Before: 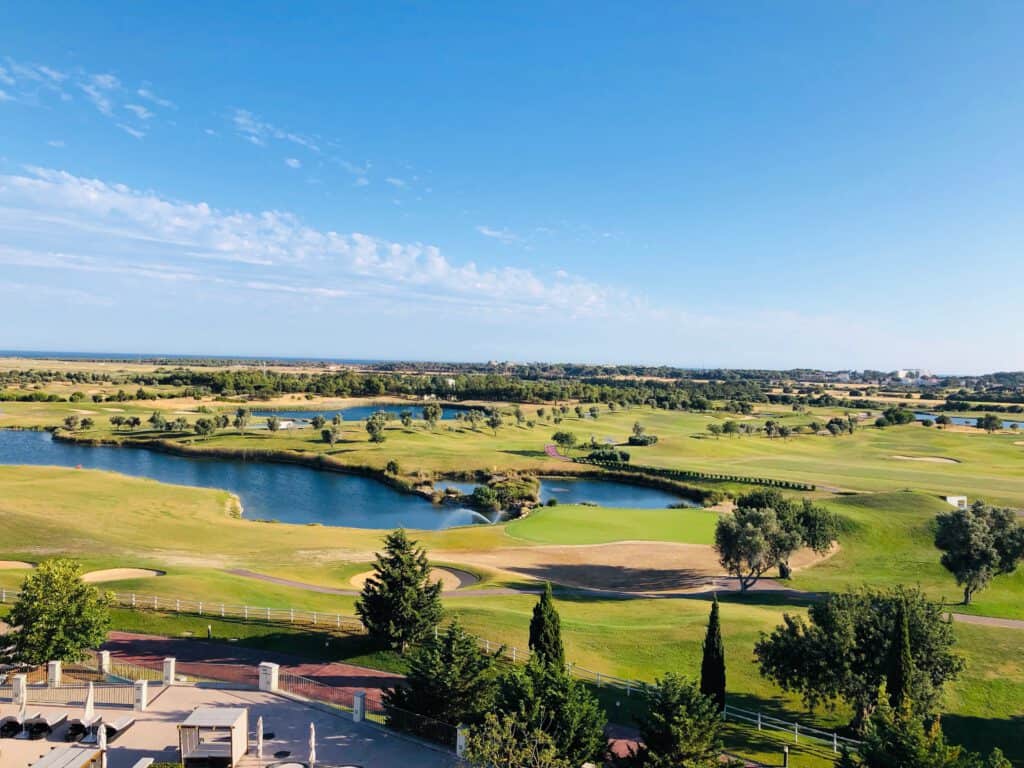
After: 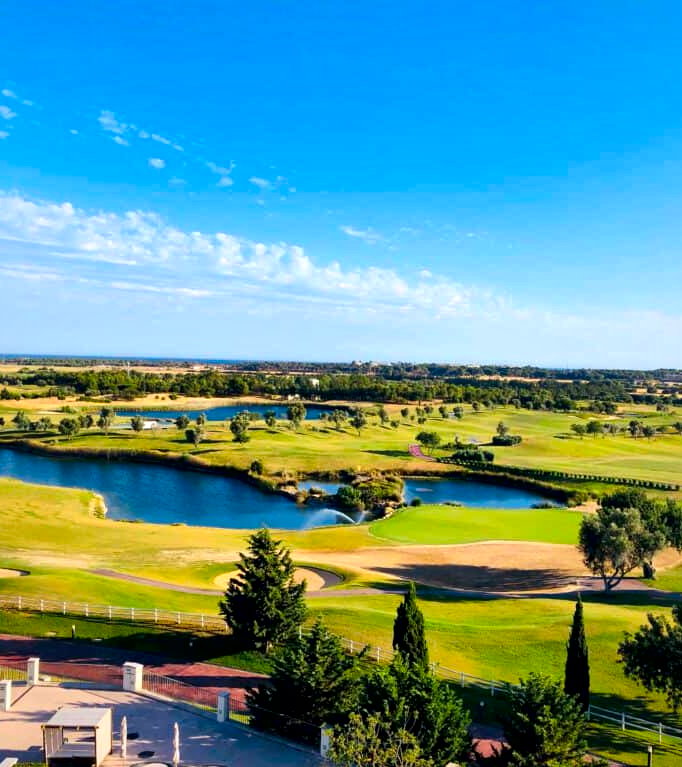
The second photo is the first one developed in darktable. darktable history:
local contrast: mode bilateral grid, contrast 69, coarseness 76, detail 181%, midtone range 0.2
contrast brightness saturation: saturation 0.503
crop and rotate: left 13.344%, right 20.046%
